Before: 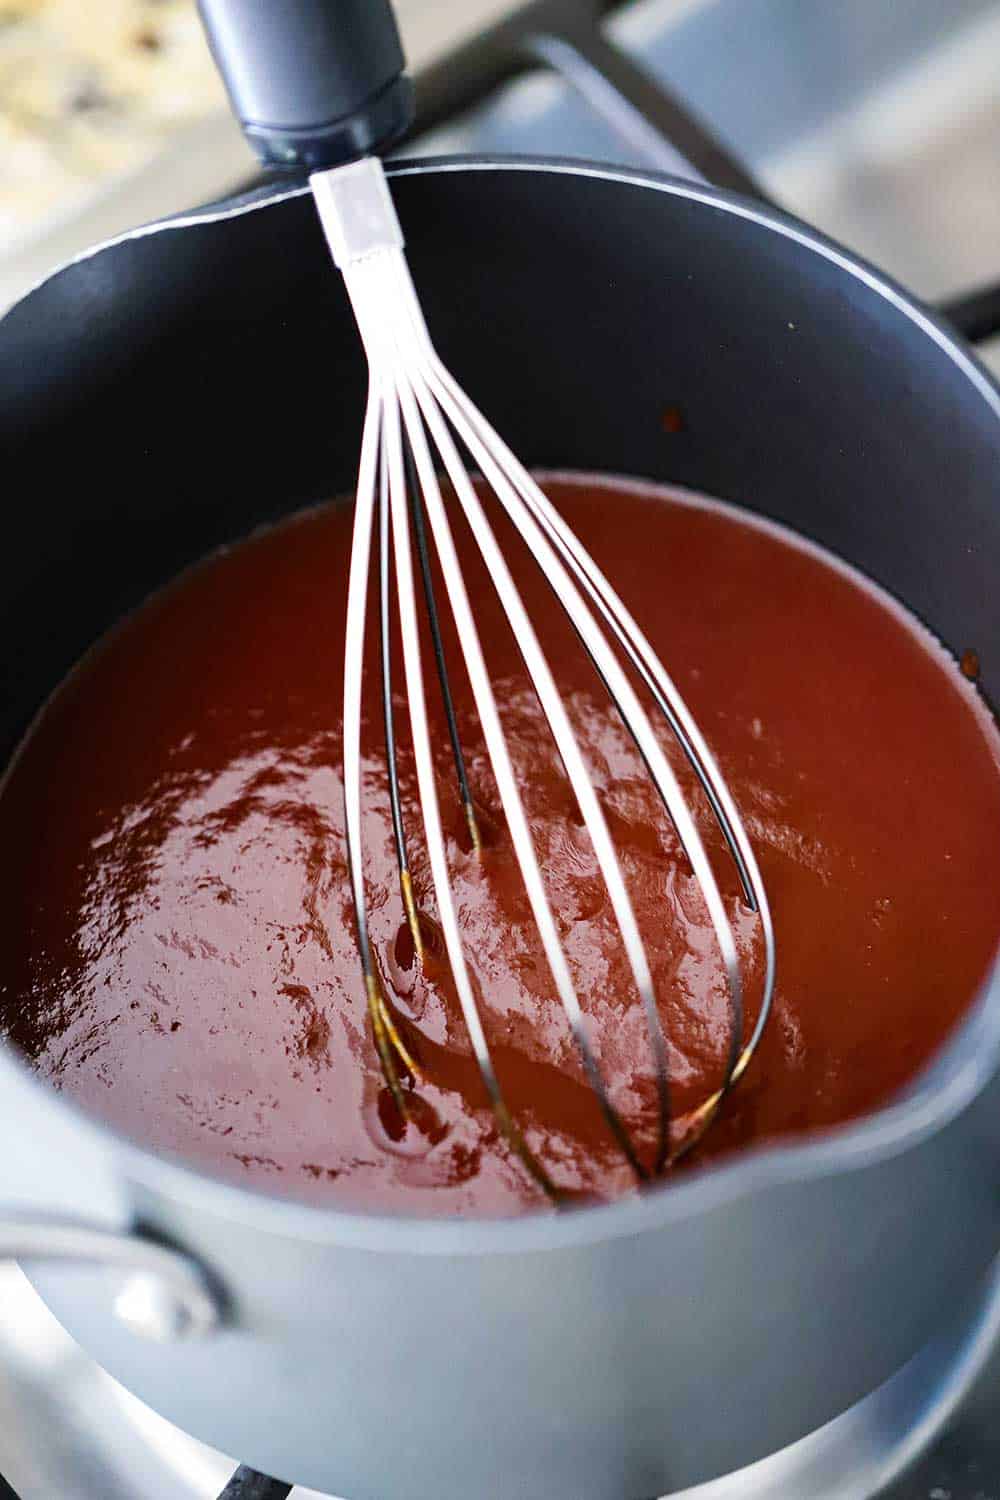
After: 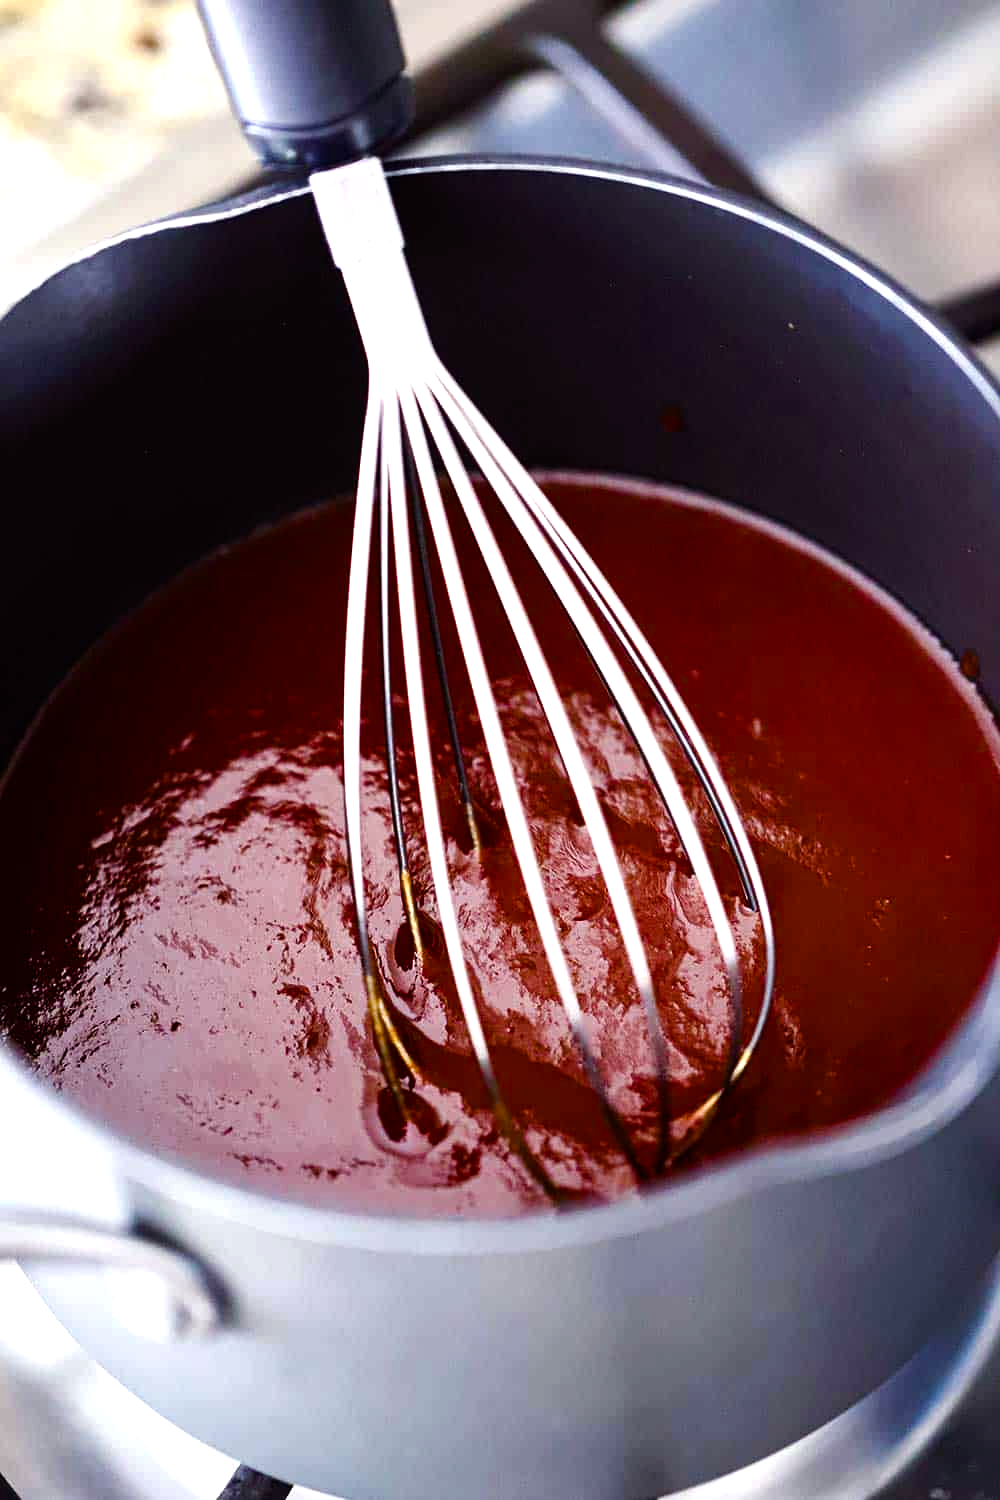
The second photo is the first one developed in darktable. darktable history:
color balance rgb: power › luminance -7.571%, power › chroma 1.355%, power › hue 330.42°, perceptual saturation grading › global saturation 0.014%, perceptual saturation grading › highlights -34.886%, perceptual saturation grading › mid-tones 15.099%, perceptual saturation grading › shadows 48.908%, perceptual brilliance grading › highlights 13.338%, perceptual brilliance grading › mid-tones 8.949%, perceptual brilliance grading › shadows -17.898%, global vibrance 25.525%
